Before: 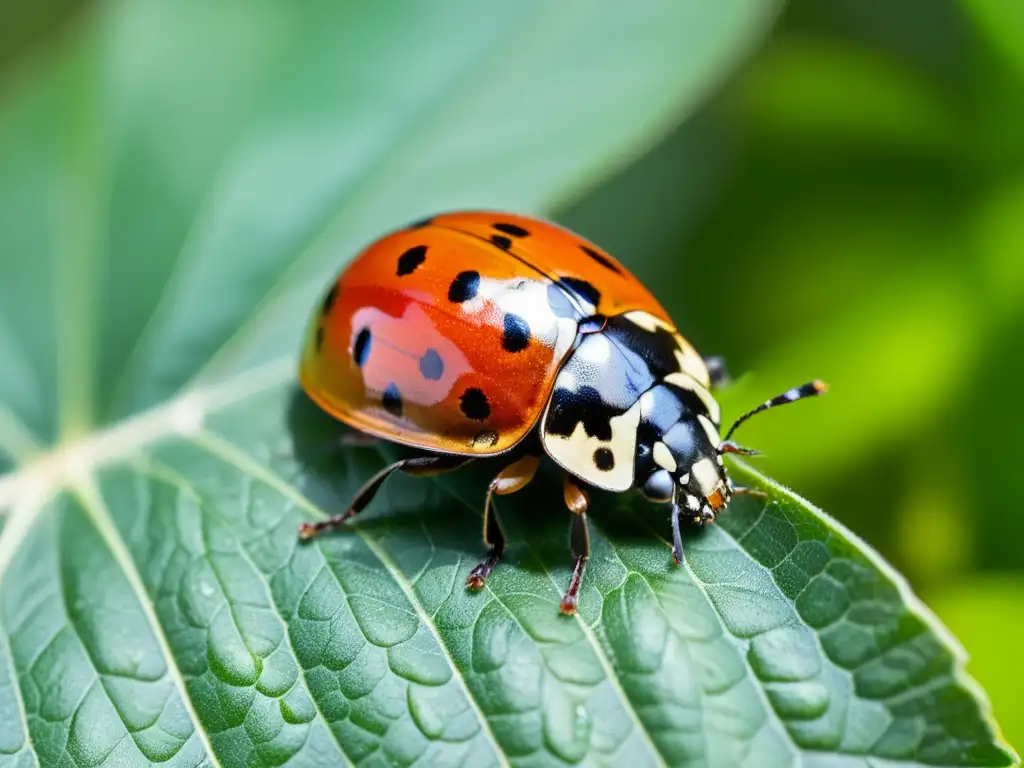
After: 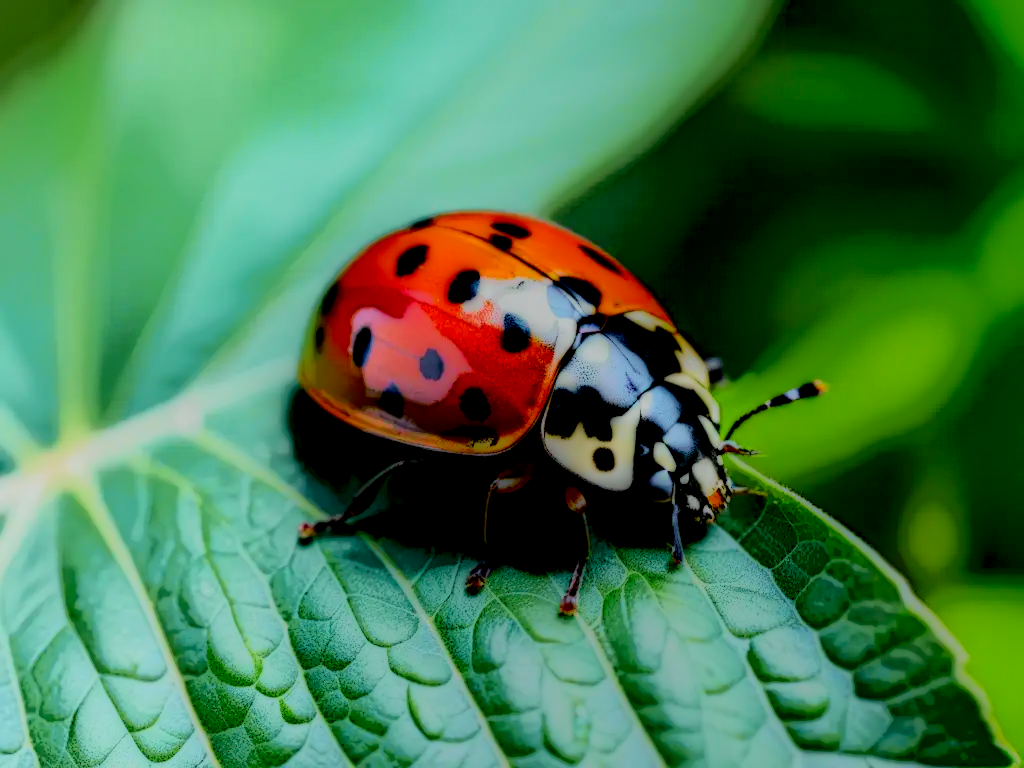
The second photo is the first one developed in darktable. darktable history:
exposure: compensate highlight preservation false
local contrast: highlights 2%, shadows 215%, detail 164%, midtone range 0.007
tone curve: curves: ch0 [(0, 0.022) (0.114, 0.083) (0.281, 0.315) (0.447, 0.557) (0.588, 0.711) (0.786, 0.839) (0.999, 0.949)]; ch1 [(0, 0) (0.389, 0.352) (0.458, 0.433) (0.486, 0.474) (0.509, 0.505) (0.535, 0.53) (0.555, 0.557) (0.586, 0.622) (0.677, 0.724) (1, 1)]; ch2 [(0, 0) (0.369, 0.388) (0.449, 0.431) (0.501, 0.5) (0.528, 0.52) (0.561, 0.59) (0.697, 0.721) (1, 1)], color space Lab, independent channels, preserve colors none
